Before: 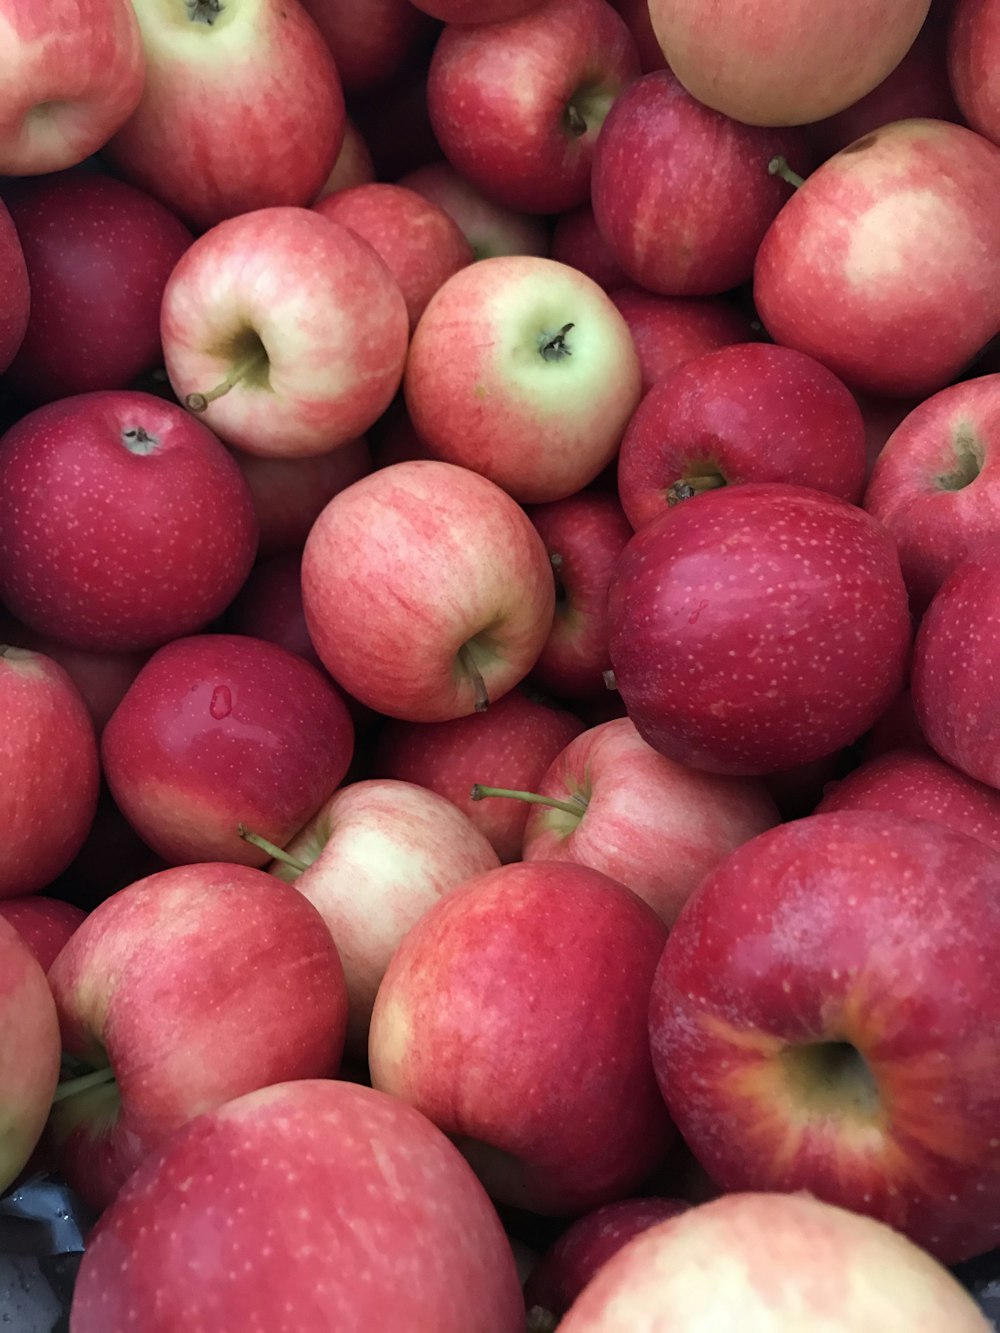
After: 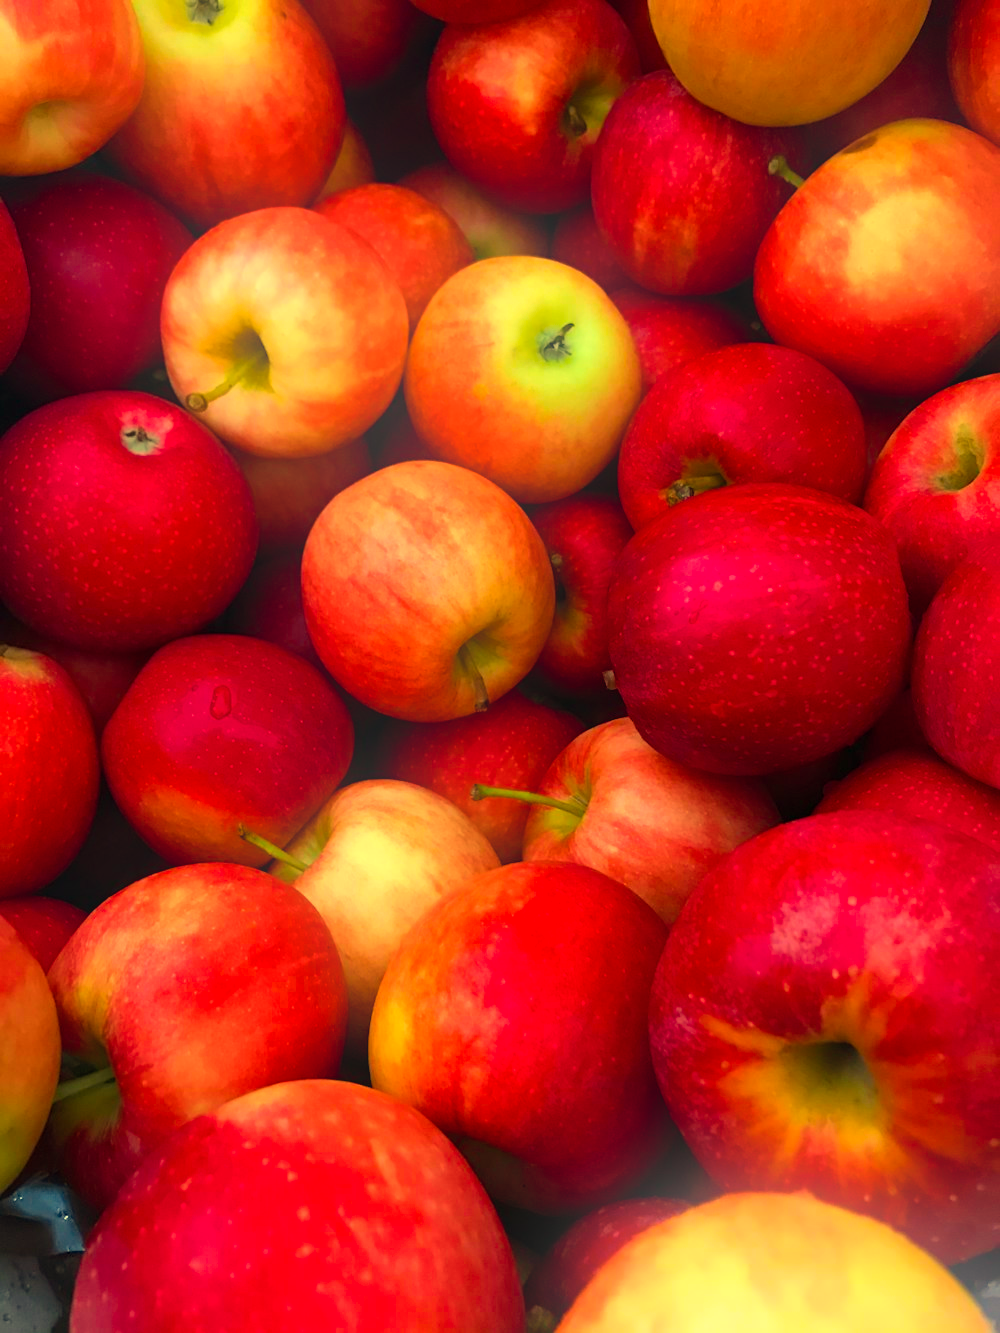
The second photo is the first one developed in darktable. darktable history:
bloom: threshold 82.5%, strength 16.25%
white balance: red 1.08, blue 0.791
color balance rgb: linear chroma grading › global chroma 15%, perceptual saturation grading › global saturation 30%
